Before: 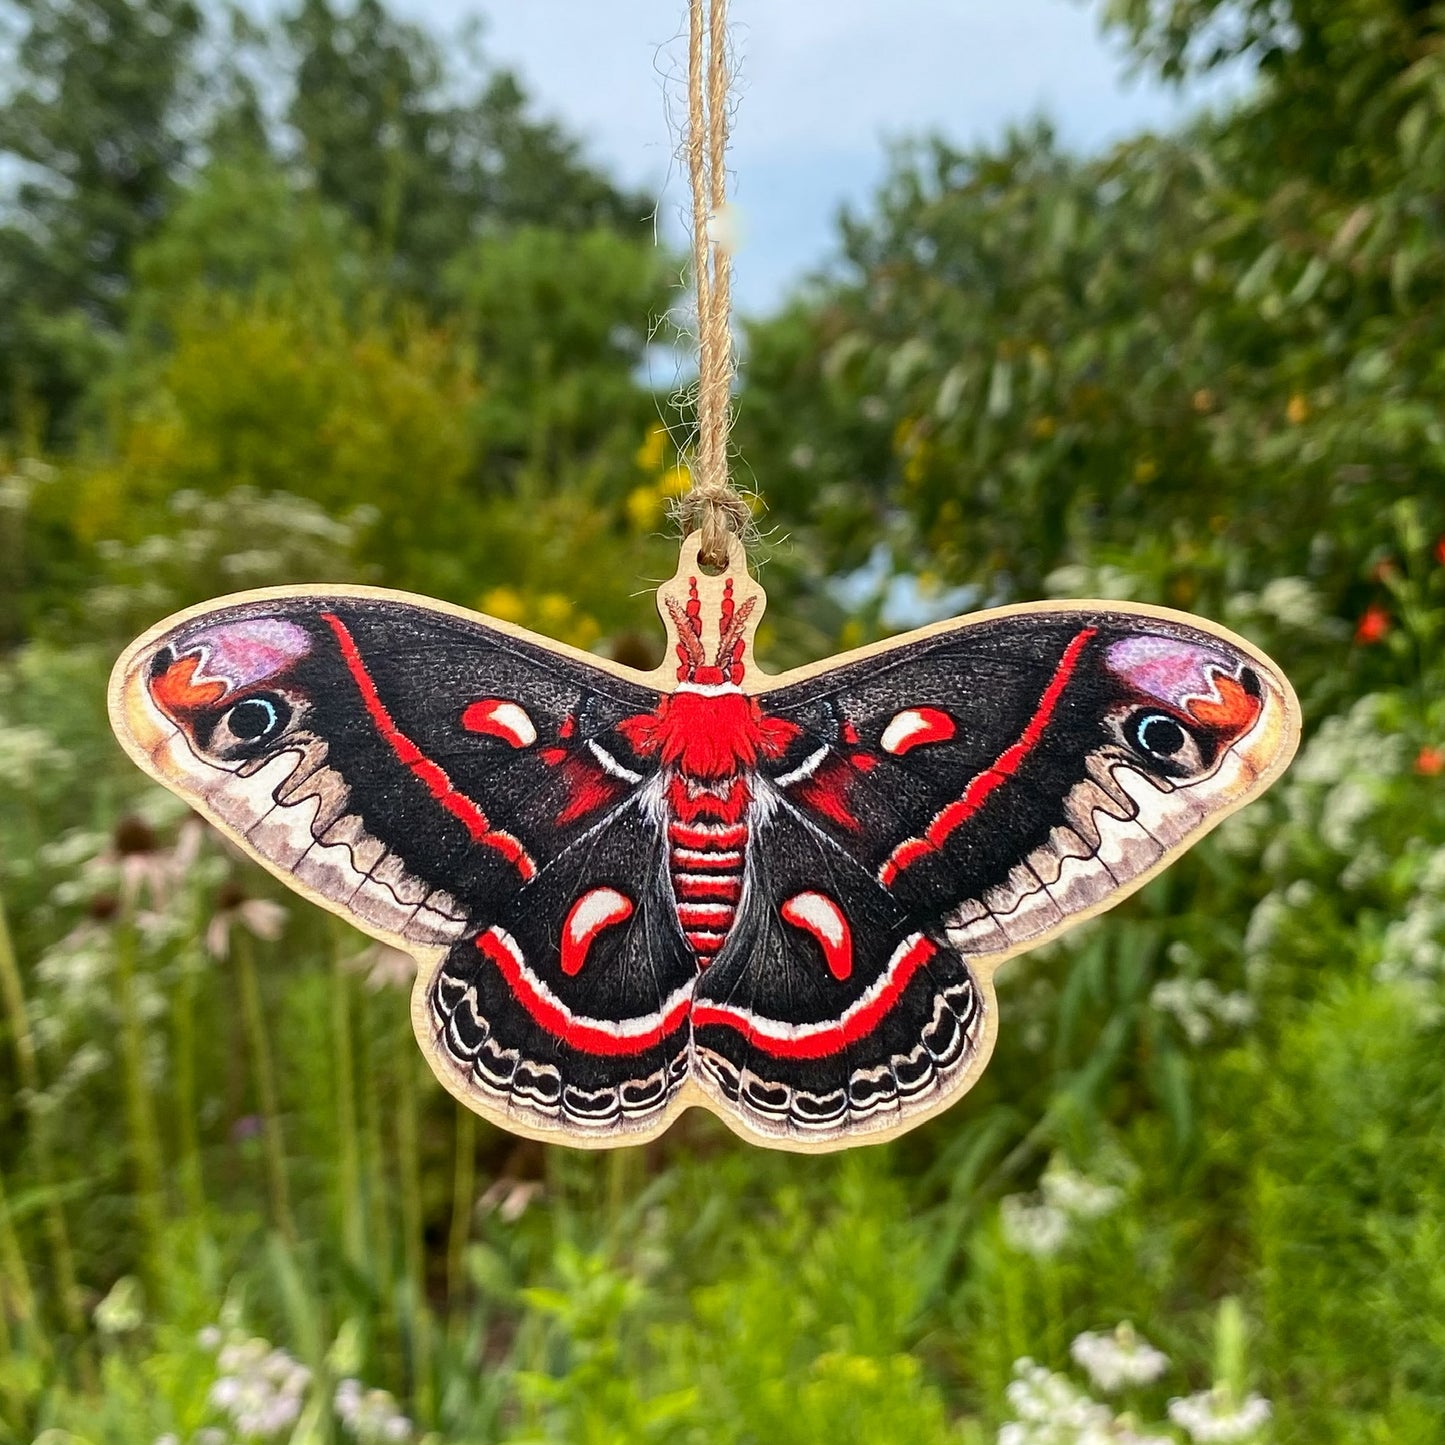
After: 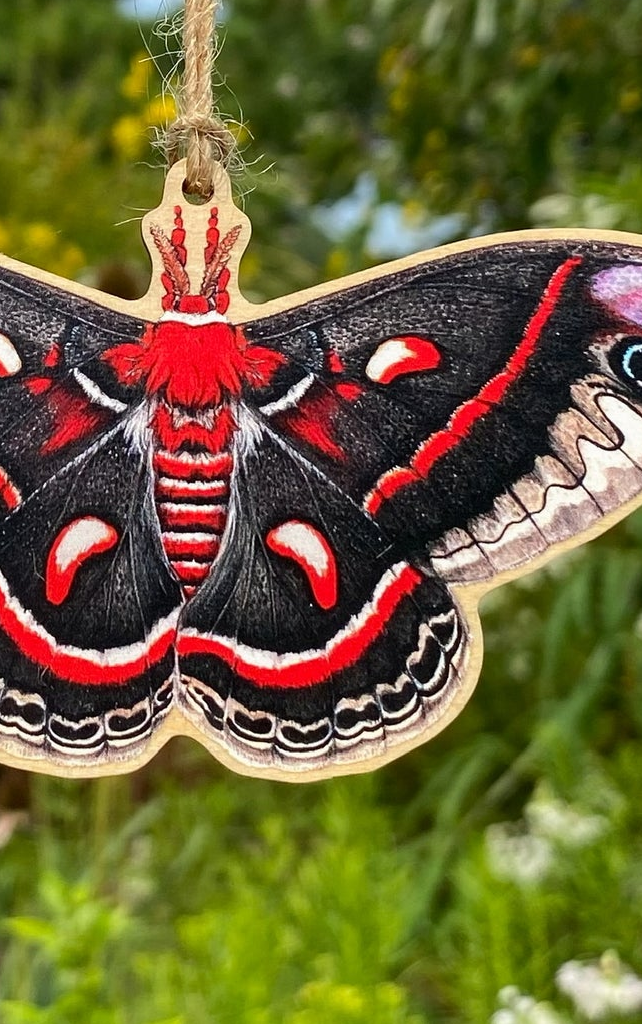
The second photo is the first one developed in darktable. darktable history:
crop: left 35.655%, top 25.728%, right 19.847%, bottom 3.377%
